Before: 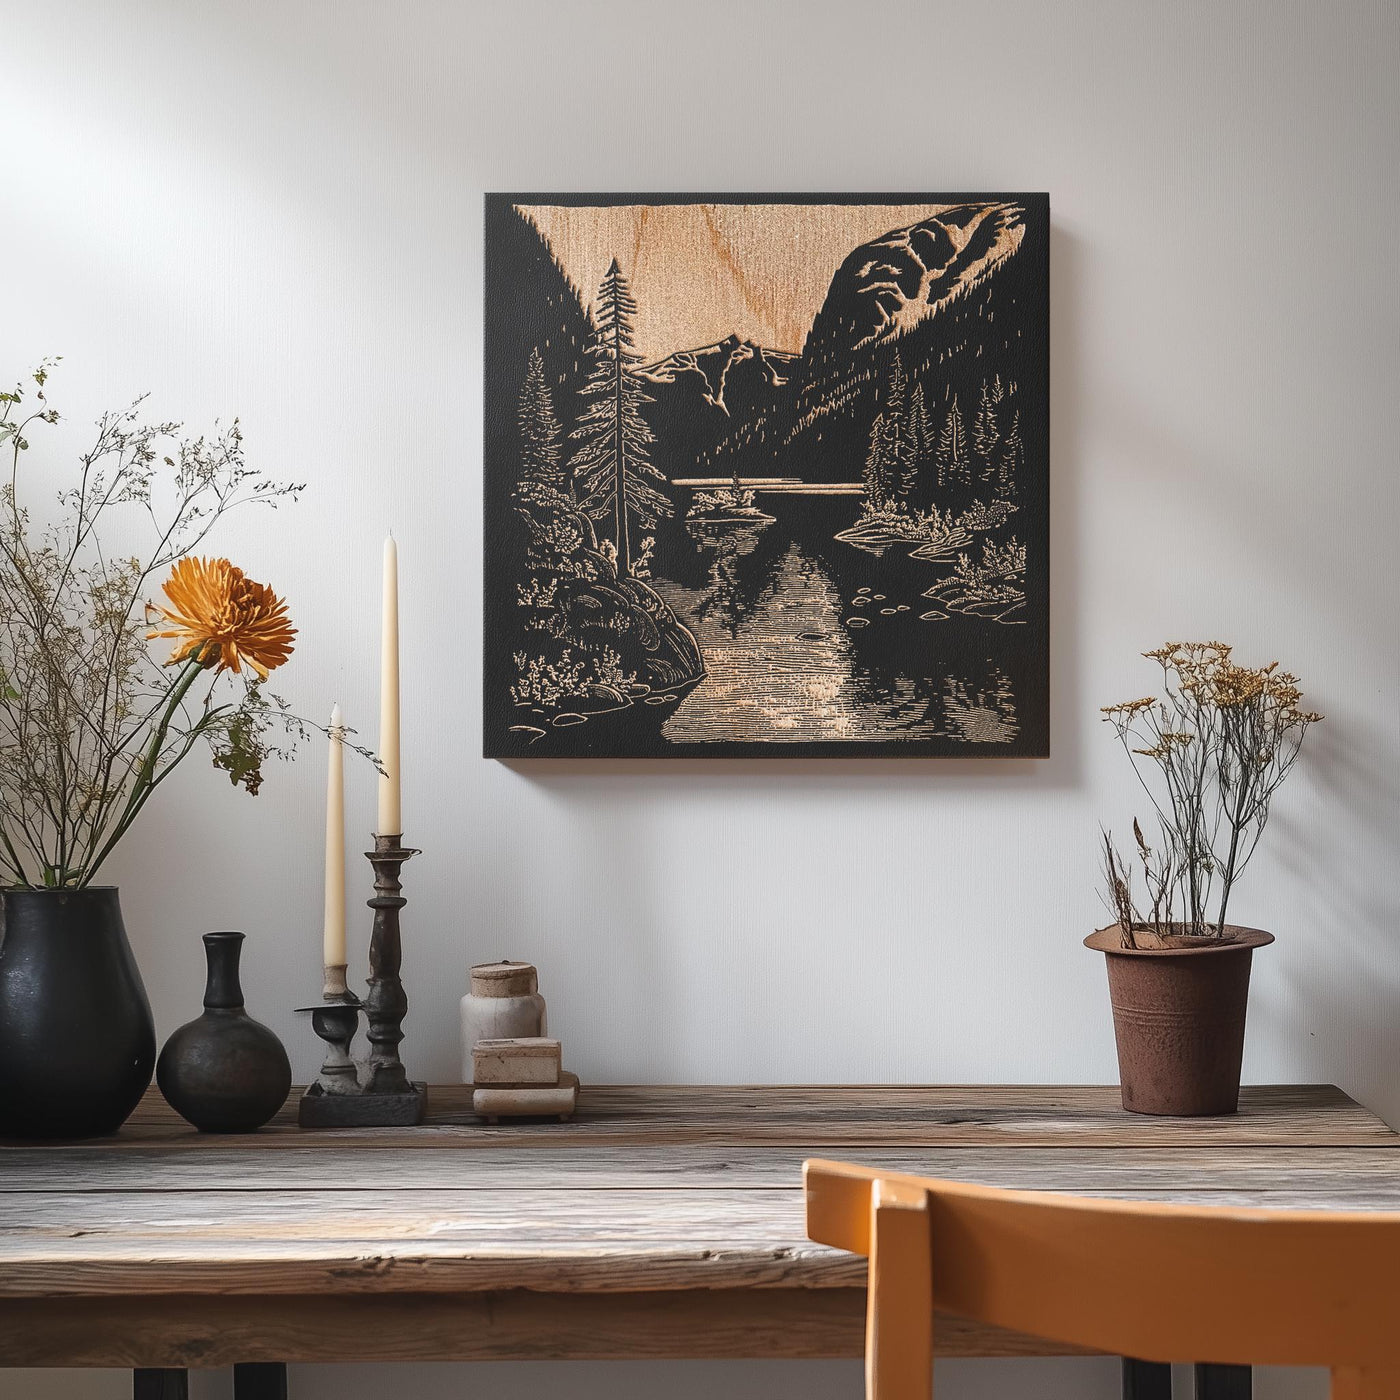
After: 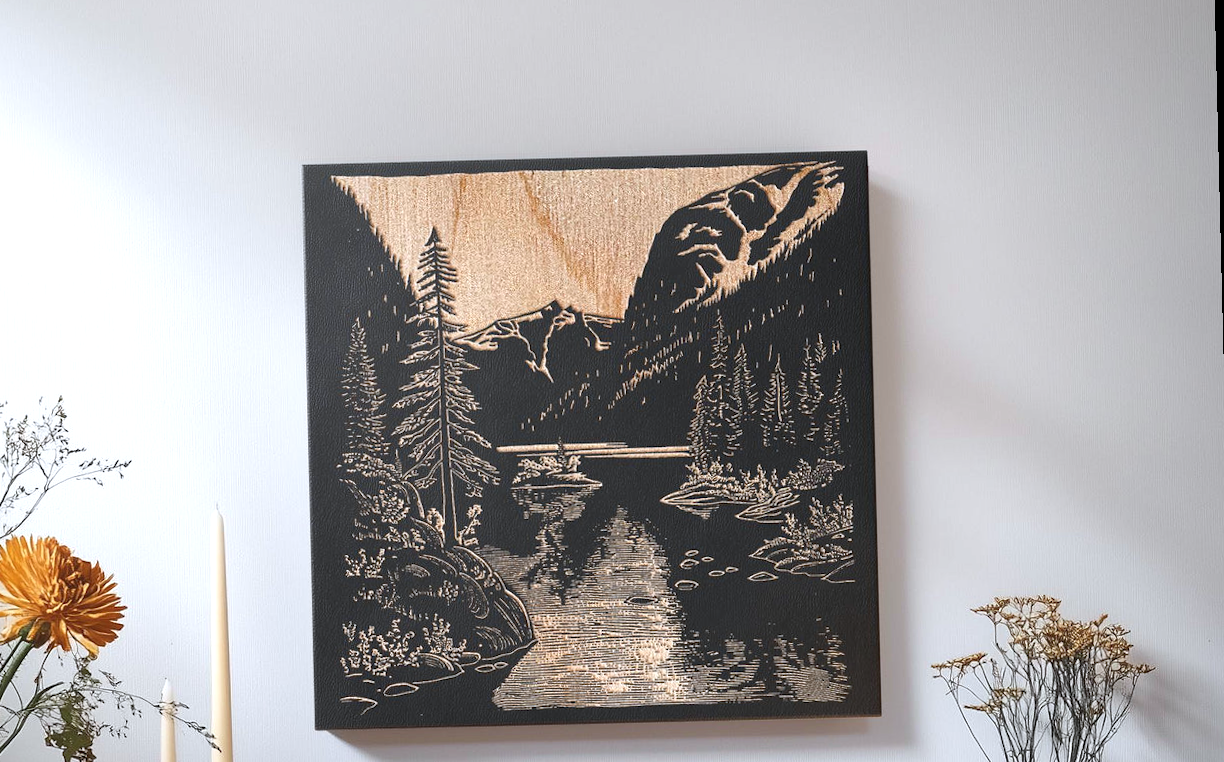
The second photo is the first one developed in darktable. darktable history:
rotate and perspective: rotation -1.42°, crop left 0.016, crop right 0.984, crop top 0.035, crop bottom 0.965
exposure: exposure 0.376 EV, compensate highlight preservation false
white balance: red 0.974, blue 1.044
crop and rotate: left 11.812%, bottom 42.776%
